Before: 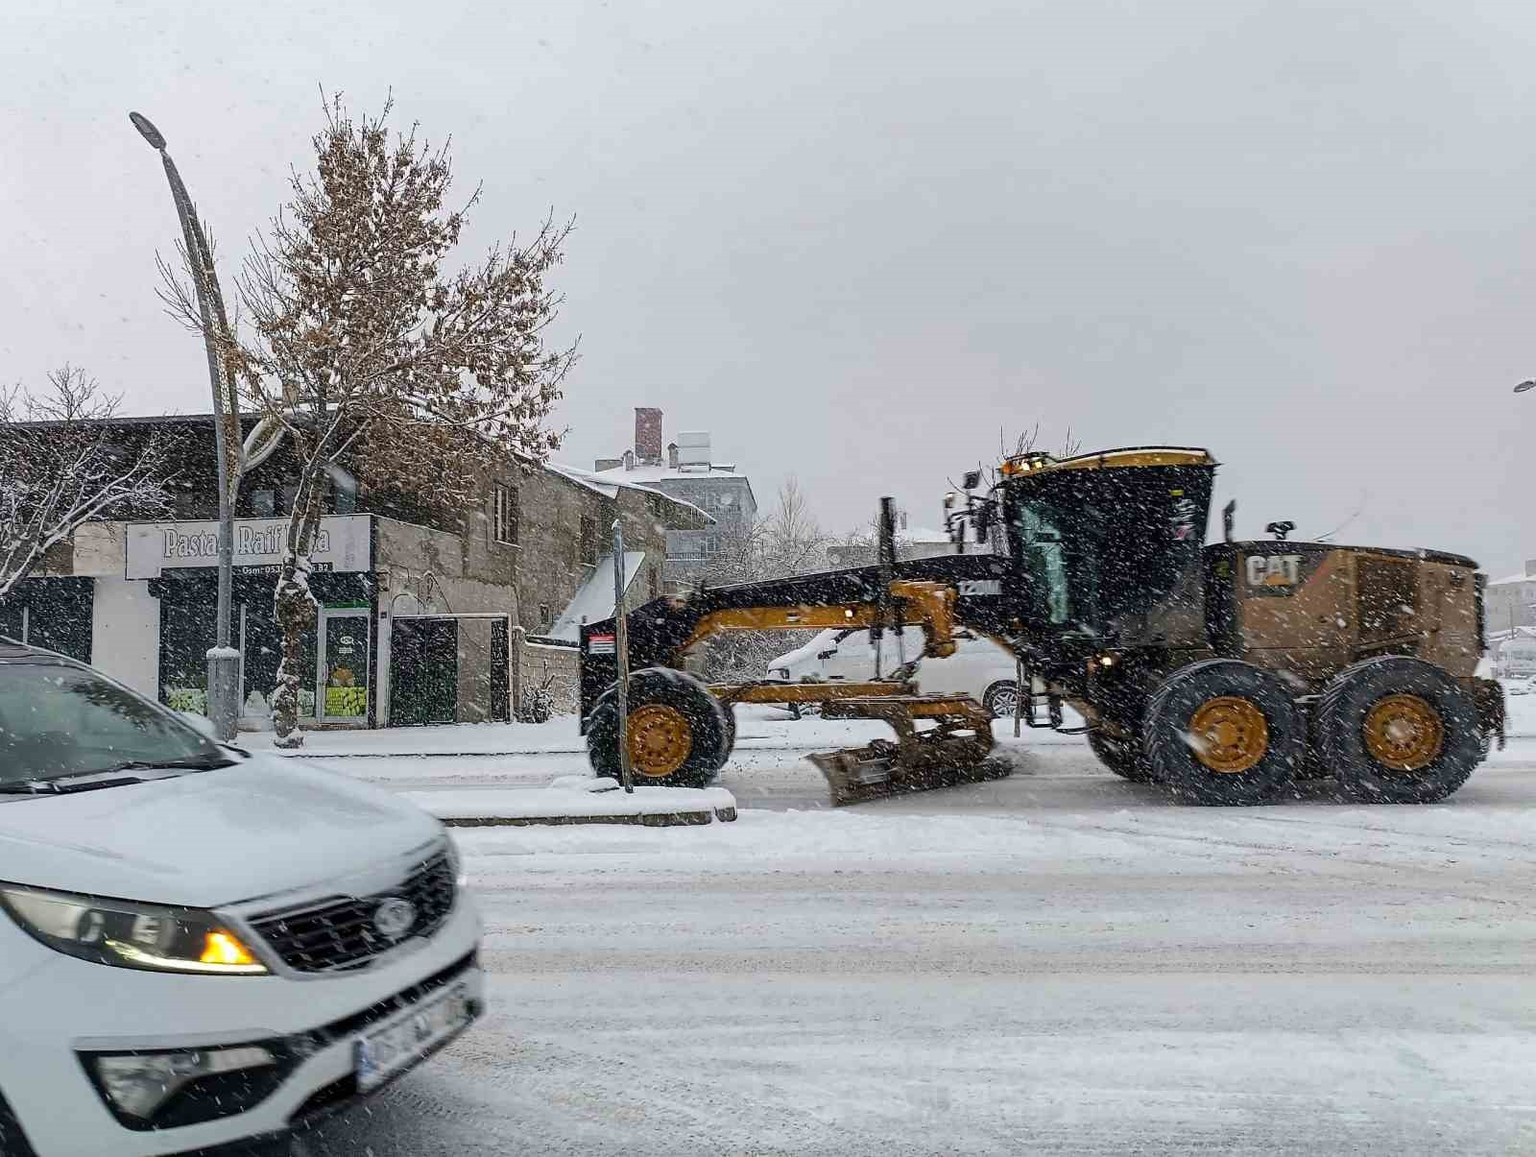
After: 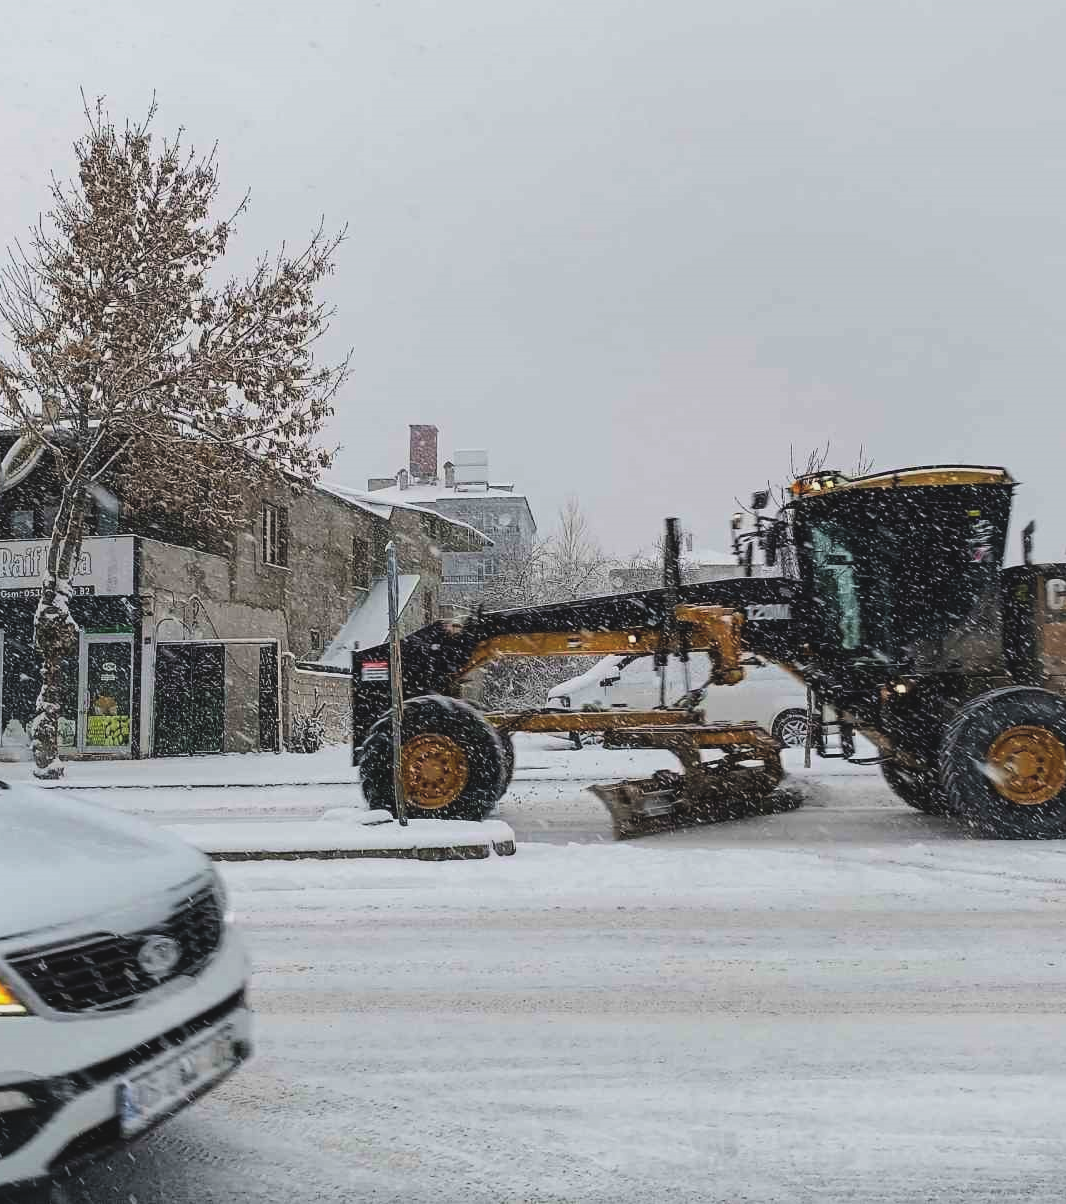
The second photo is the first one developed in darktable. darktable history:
tone curve: curves: ch0 [(0, 0) (0.004, 0.001) (0.133, 0.112) (0.325, 0.362) (0.832, 0.893) (1, 1)], color space Lab, linked channels, preserve colors none
crop and rotate: left 15.754%, right 17.579%
exposure: black level correction -0.015, exposure -0.5 EV, compensate highlight preservation false
